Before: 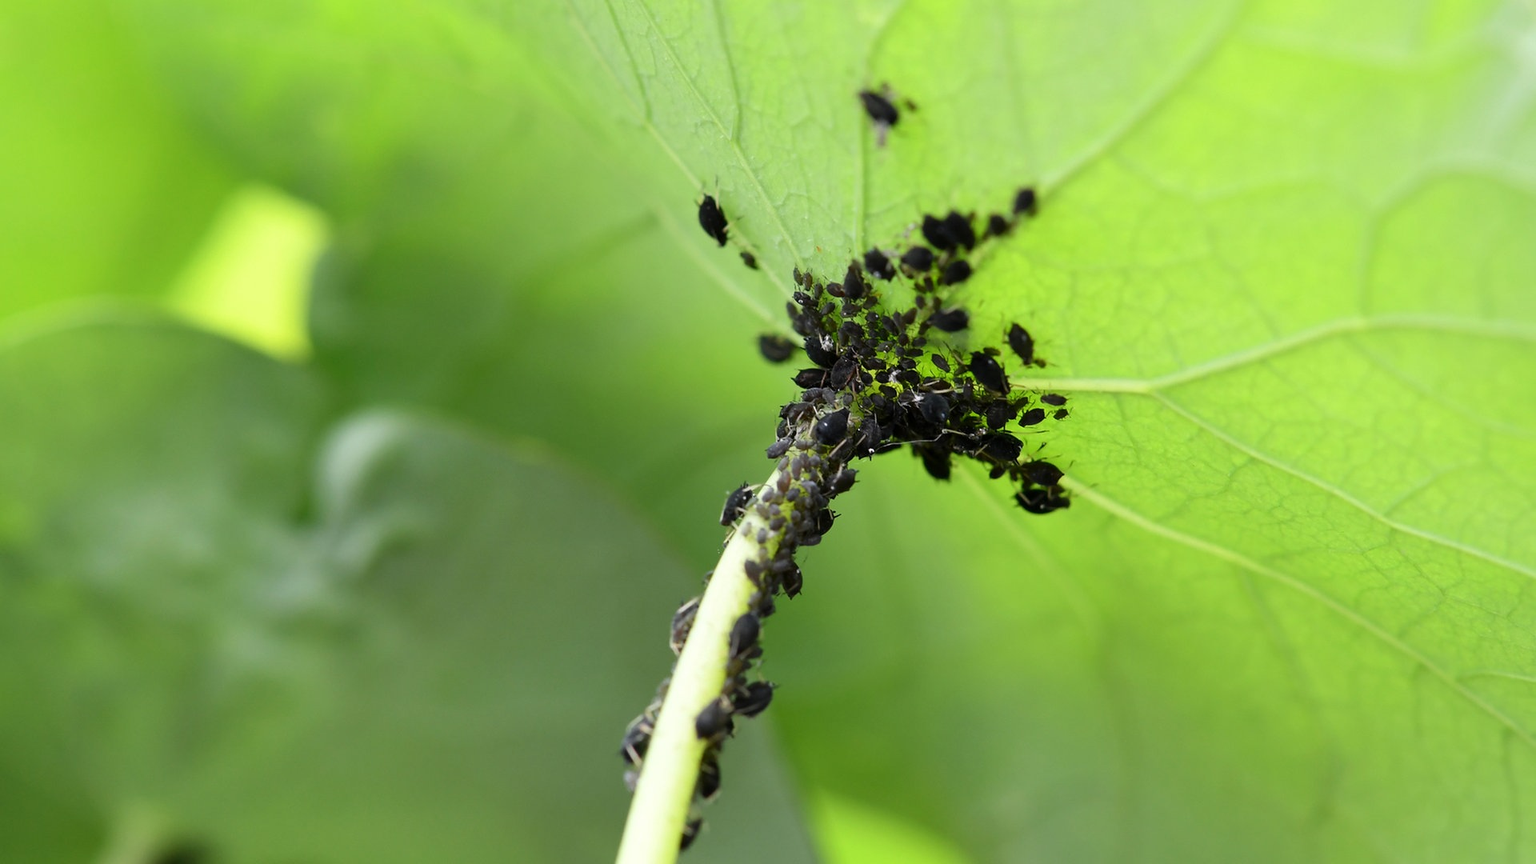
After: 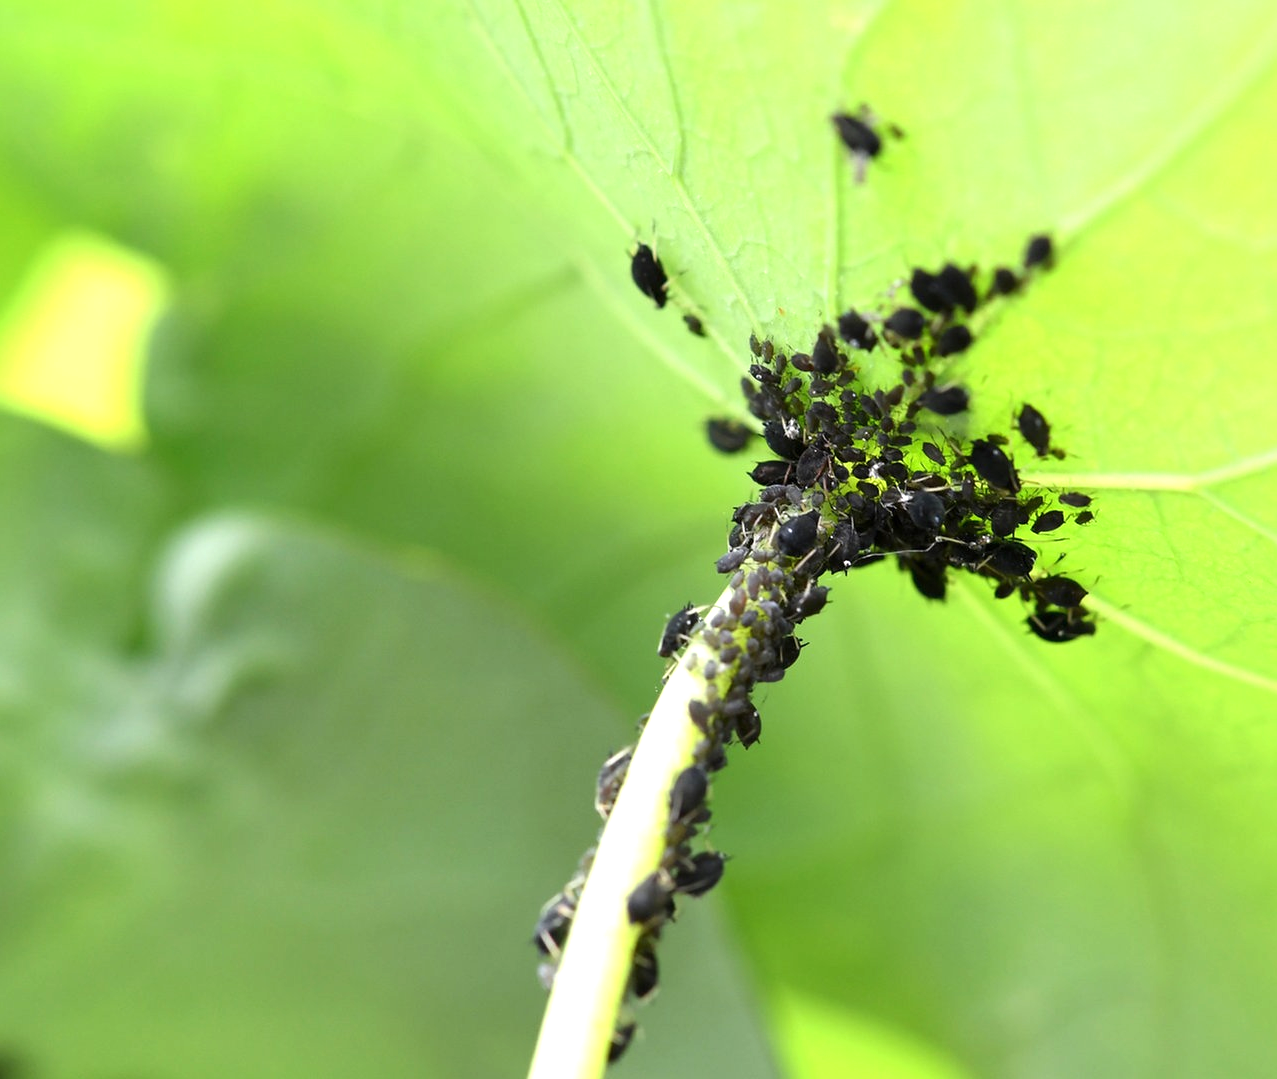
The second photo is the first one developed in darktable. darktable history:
exposure: black level correction 0, exposure 0.691 EV, compensate exposure bias true, compensate highlight preservation false
crop and rotate: left 12.611%, right 20.829%
